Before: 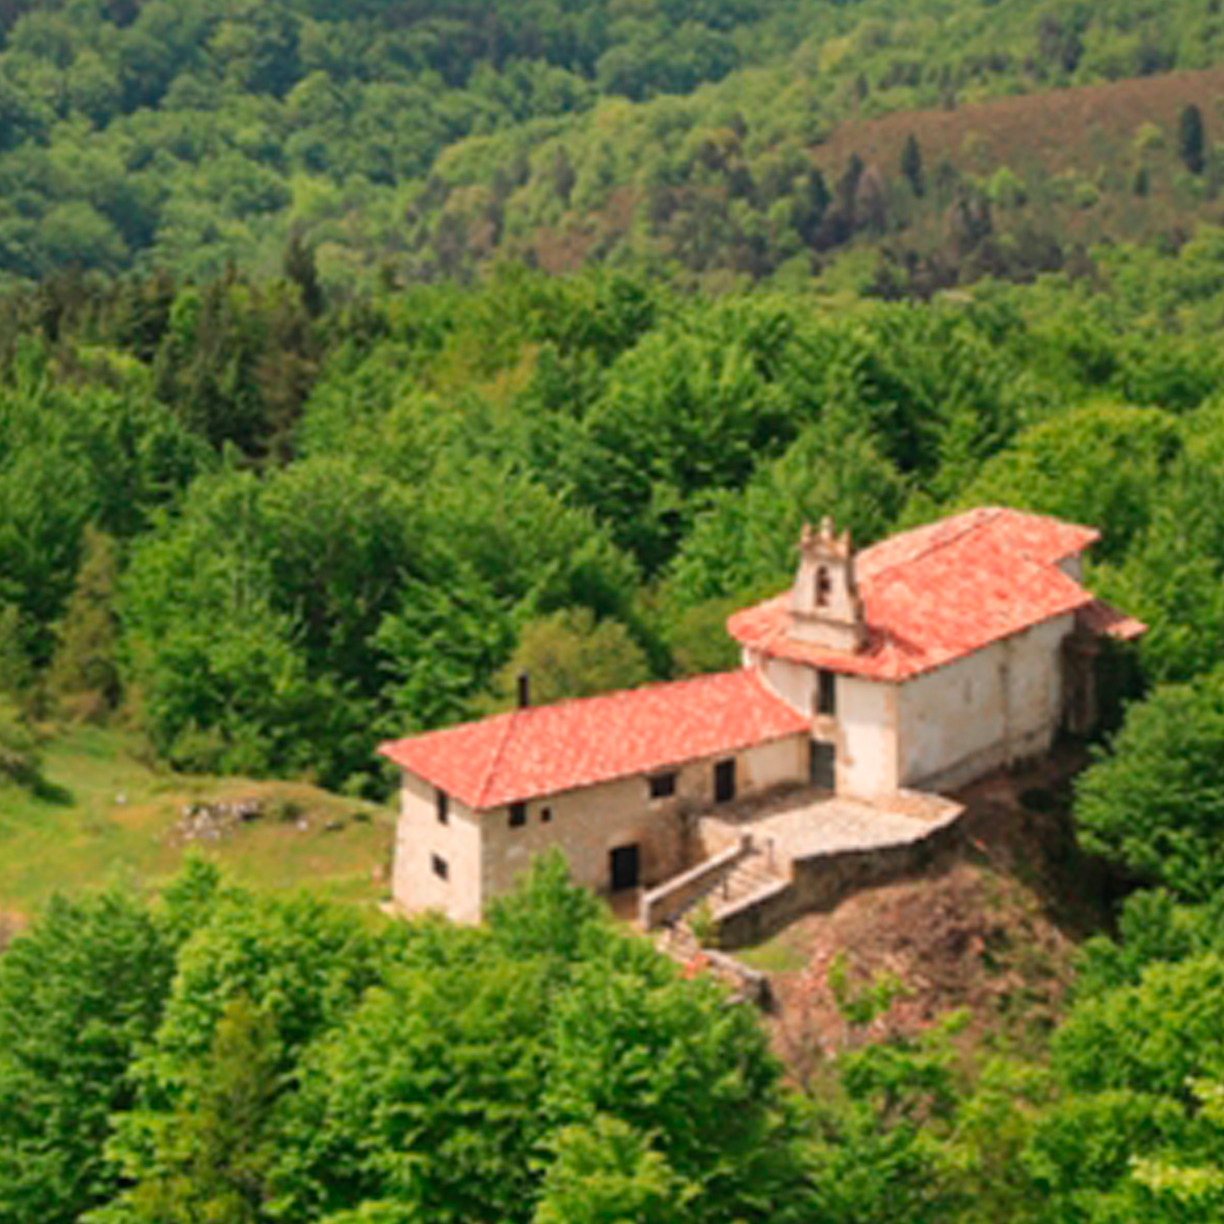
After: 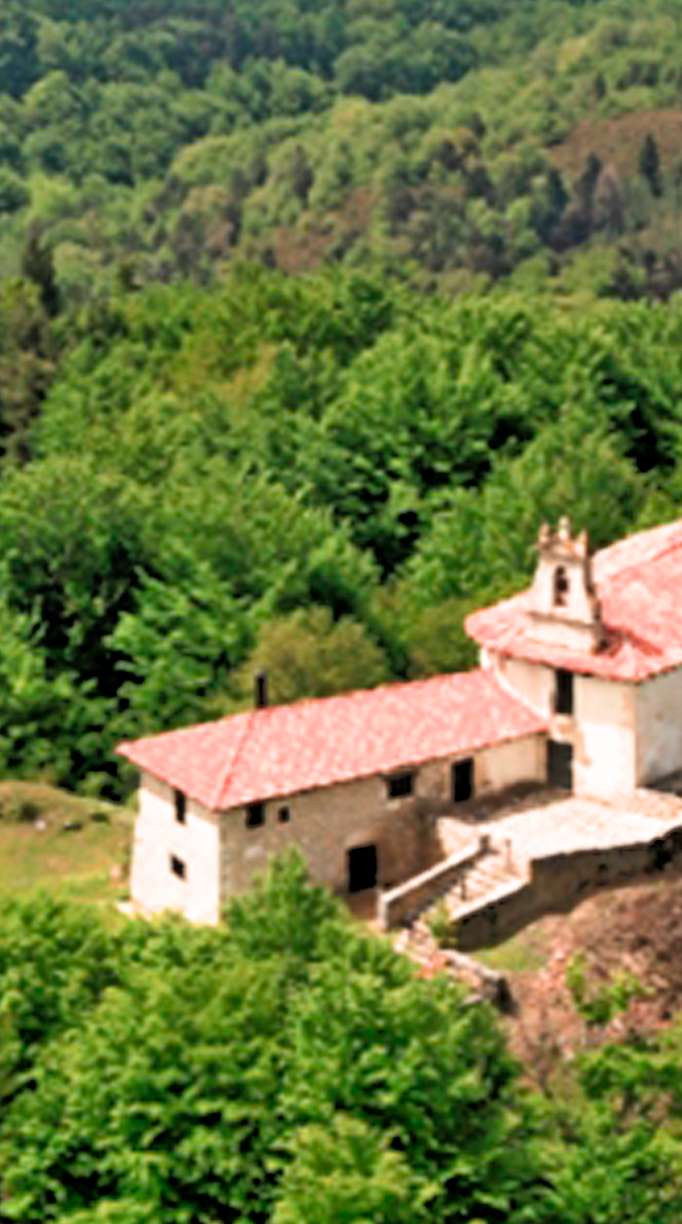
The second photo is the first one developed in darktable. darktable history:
crop: left 21.426%, right 22.432%
tone equalizer: -8 EV -0.538 EV, -7 EV -0.337 EV, -6 EV -0.066 EV, -5 EV 0.425 EV, -4 EV 0.948 EV, -3 EV 0.793 EV, -2 EV -0.01 EV, -1 EV 0.123 EV, +0 EV -0.034 EV
filmic rgb: black relative exposure -5.56 EV, white relative exposure 2.5 EV, target black luminance 0%, hardness 4.5, latitude 67.15%, contrast 1.462, shadows ↔ highlights balance -4.16%, color science v6 (2022)
